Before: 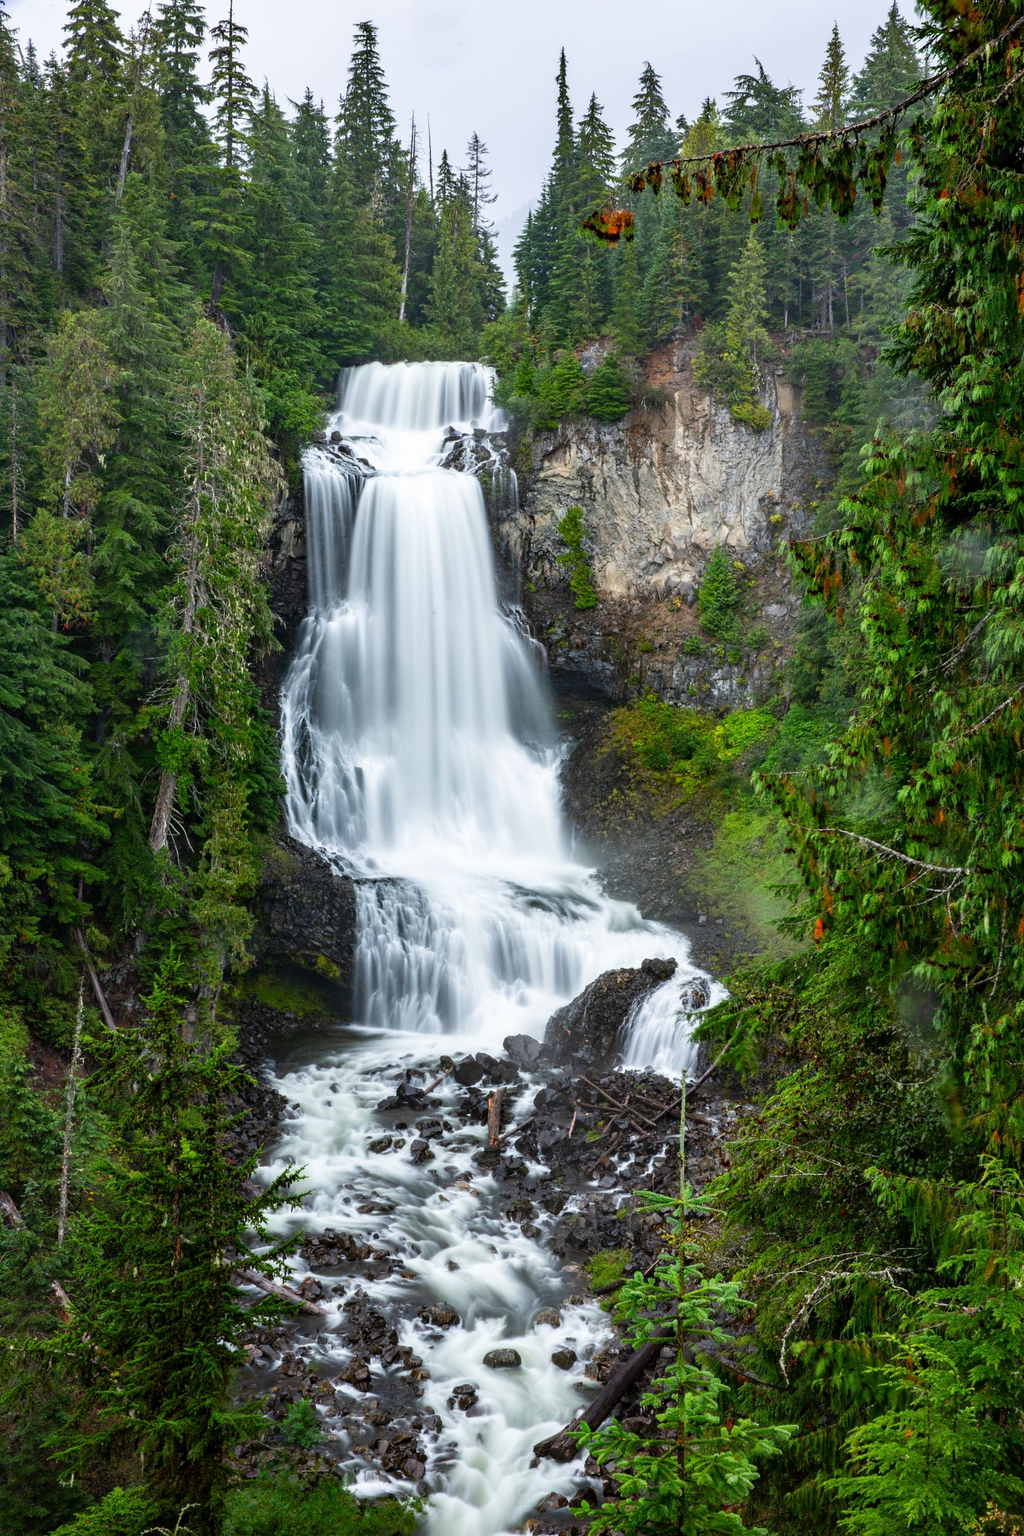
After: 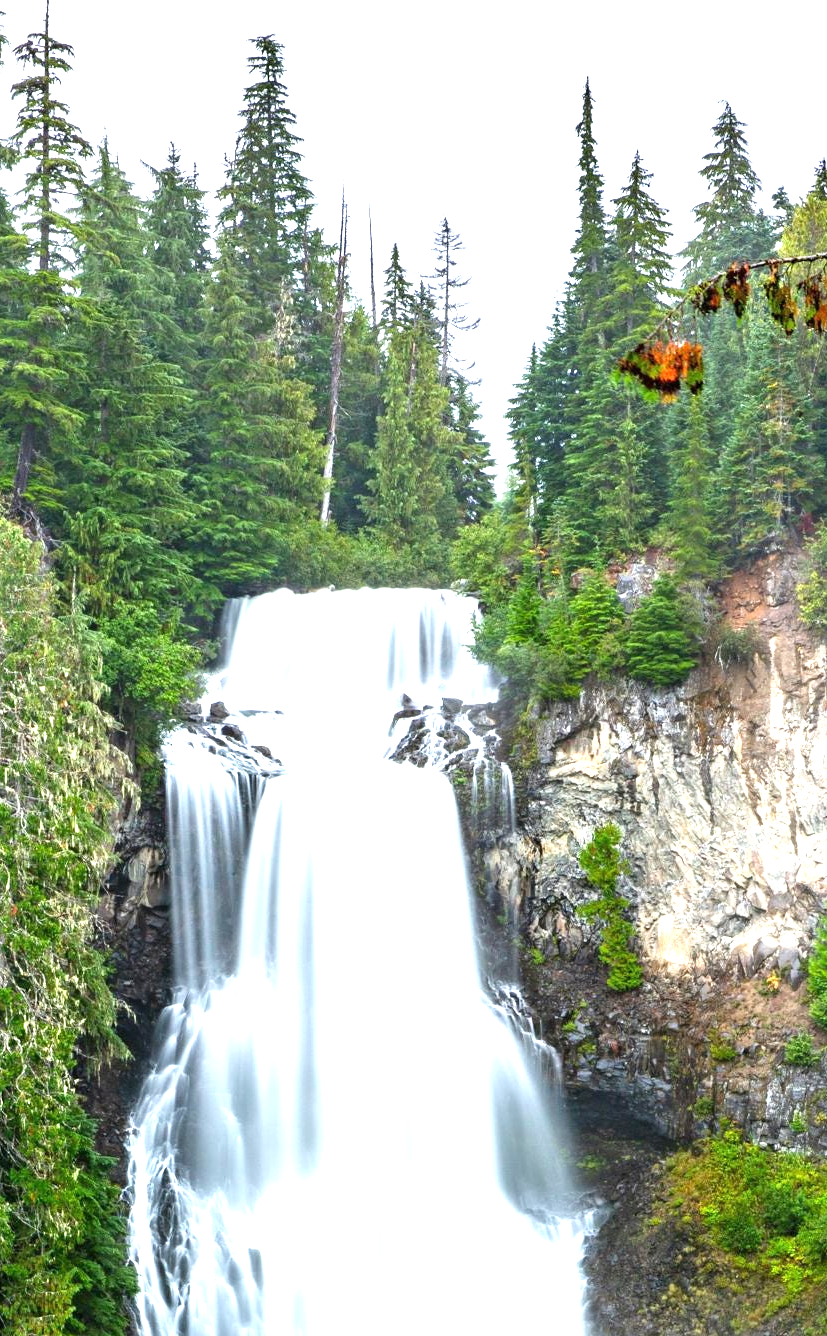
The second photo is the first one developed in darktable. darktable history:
crop: left 19.782%, right 30.549%, bottom 46.537%
exposure: black level correction 0, exposure 1.344 EV, compensate highlight preservation false
